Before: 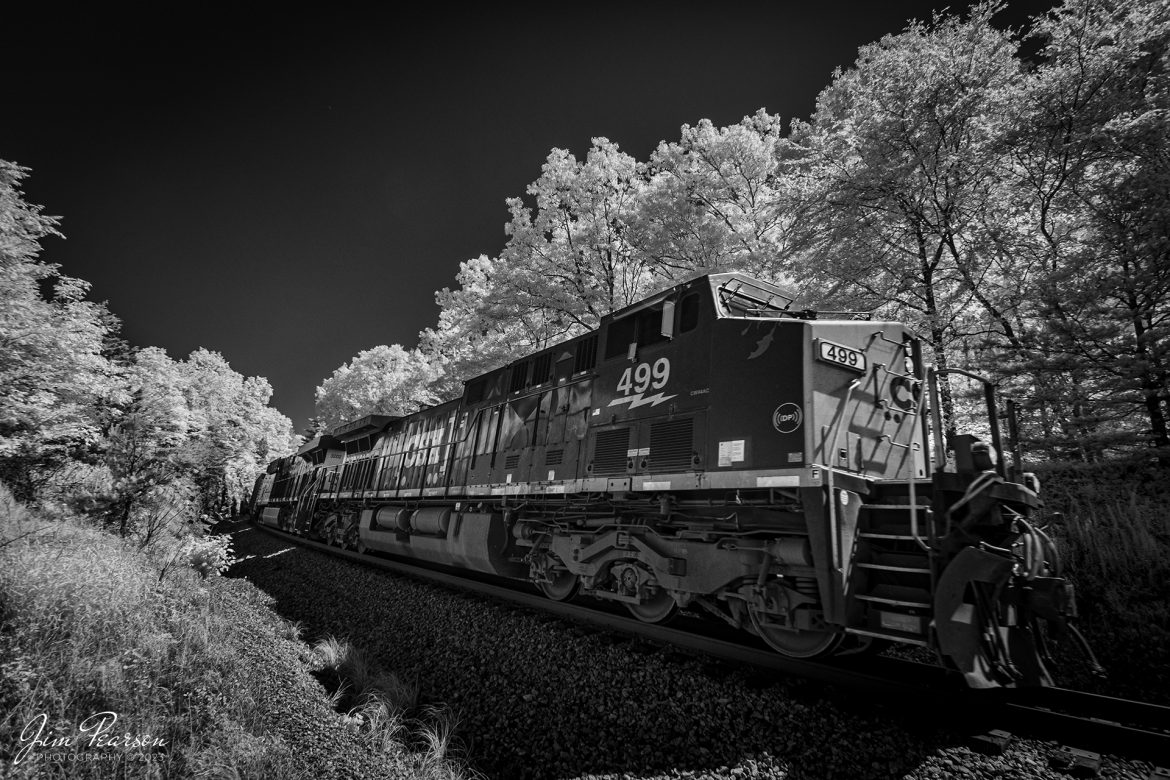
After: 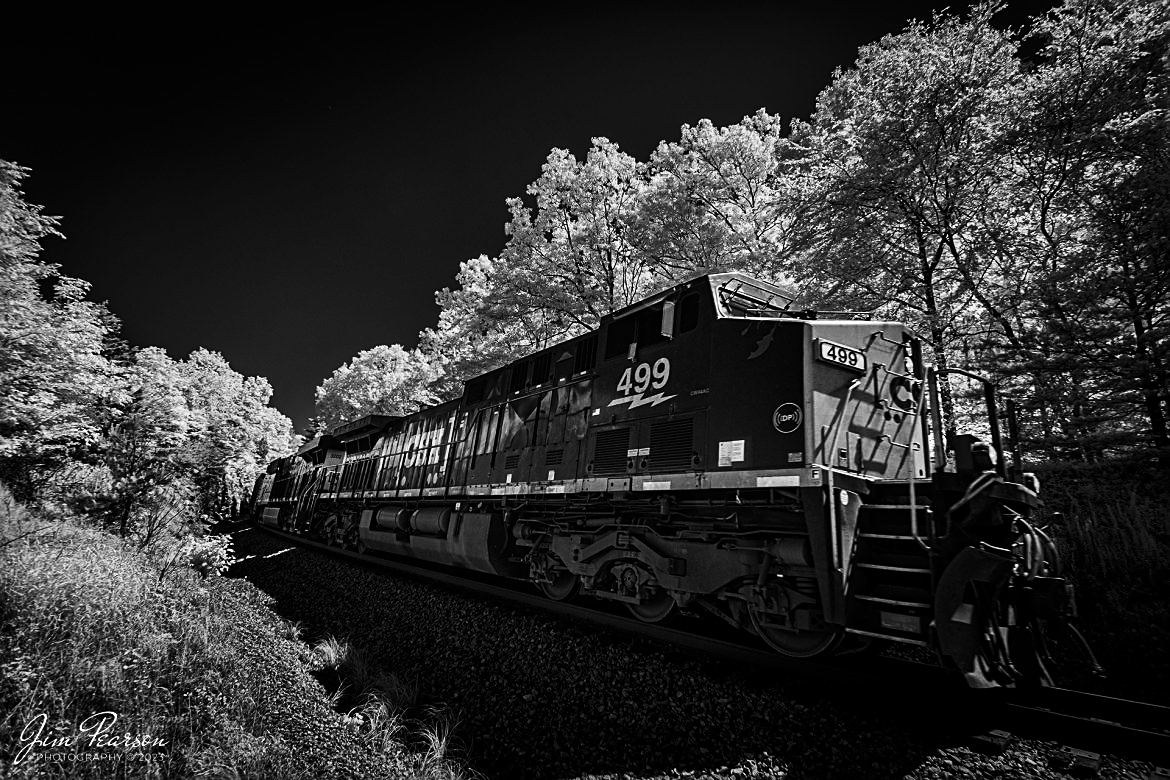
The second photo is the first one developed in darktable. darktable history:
sharpen: on, module defaults
contrast brightness saturation: contrast 0.21, brightness -0.11, saturation 0.21
